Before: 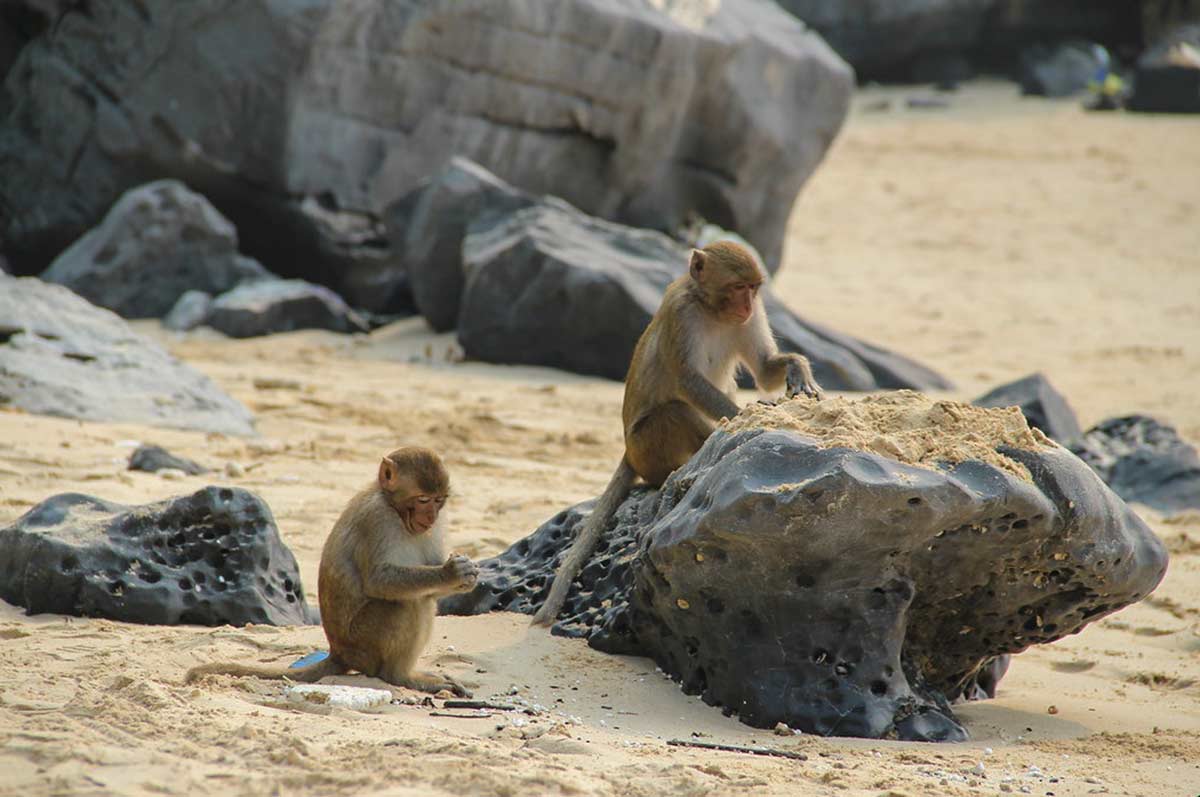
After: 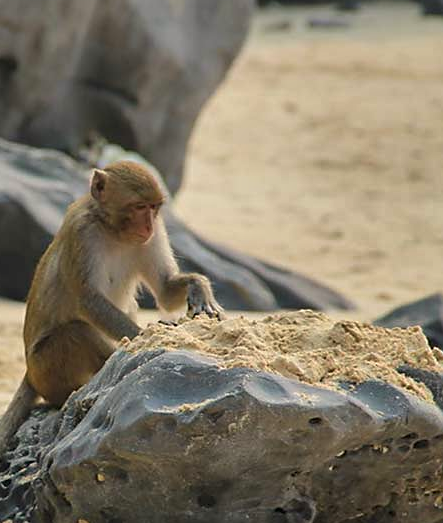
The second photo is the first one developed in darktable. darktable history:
white balance: red 1.009, blue 0.985
crop and rotate: left 49.936%, top 10.094%, right 13.136%, bottom 24.256%
sharpen: radius 1.864, amount 0.398, threshold 1.271
shadows and highlights: shadows 19.13, highlights -83.41, soften with gaussian
